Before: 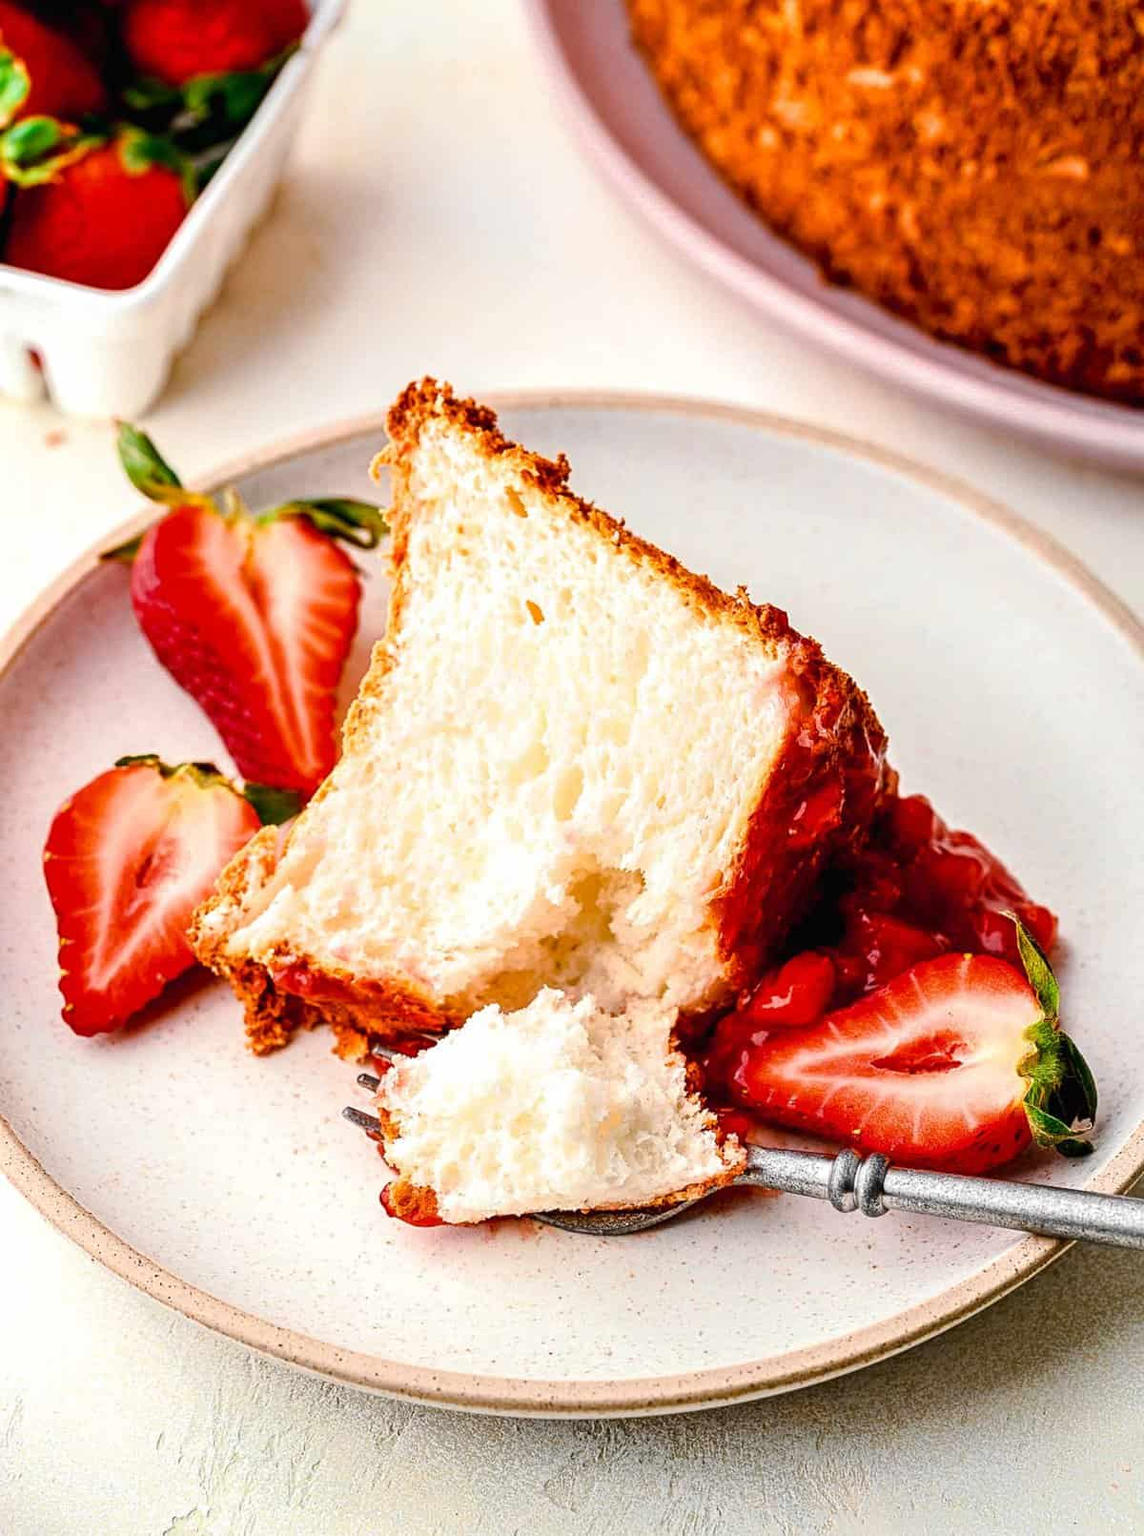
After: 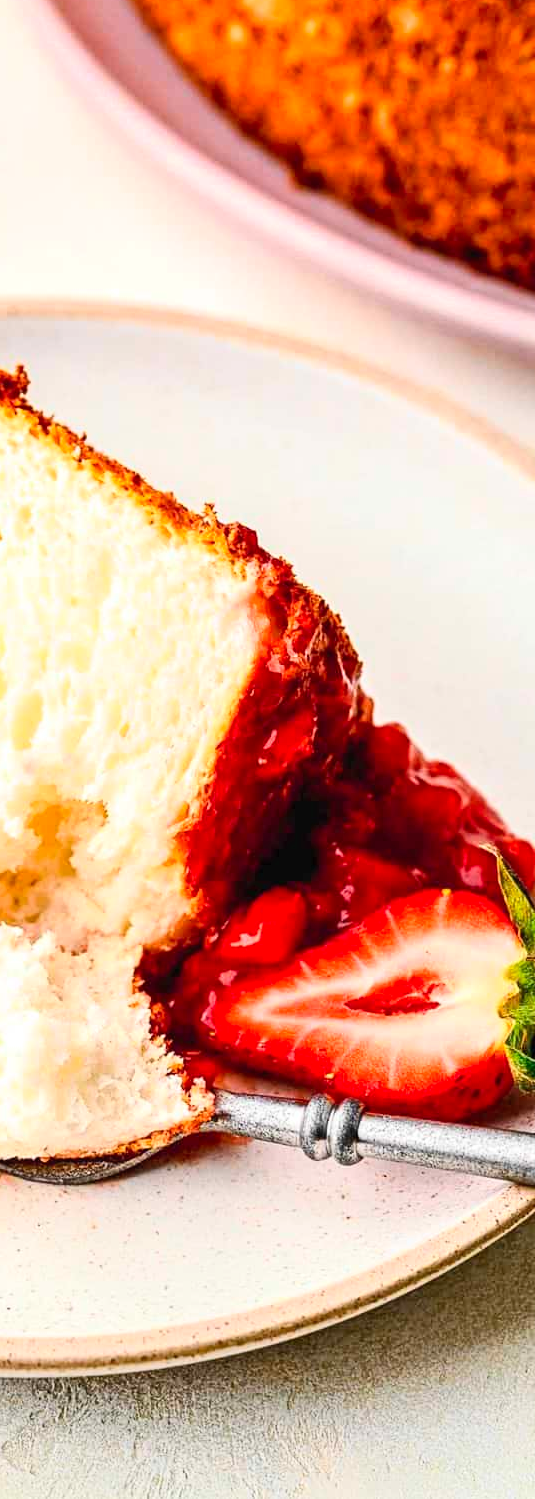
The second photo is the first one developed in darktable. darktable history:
crop: left 47.444%, top 6.897%, right 7.912%
contrast brightness saturation: contrast 0.199, brightness 0.161, saturation 0.228
color calibration: illuminant same as pipeline (D50), adaptation none (bypass), x 0.332, y 0.334, temperature 5005.37 K
